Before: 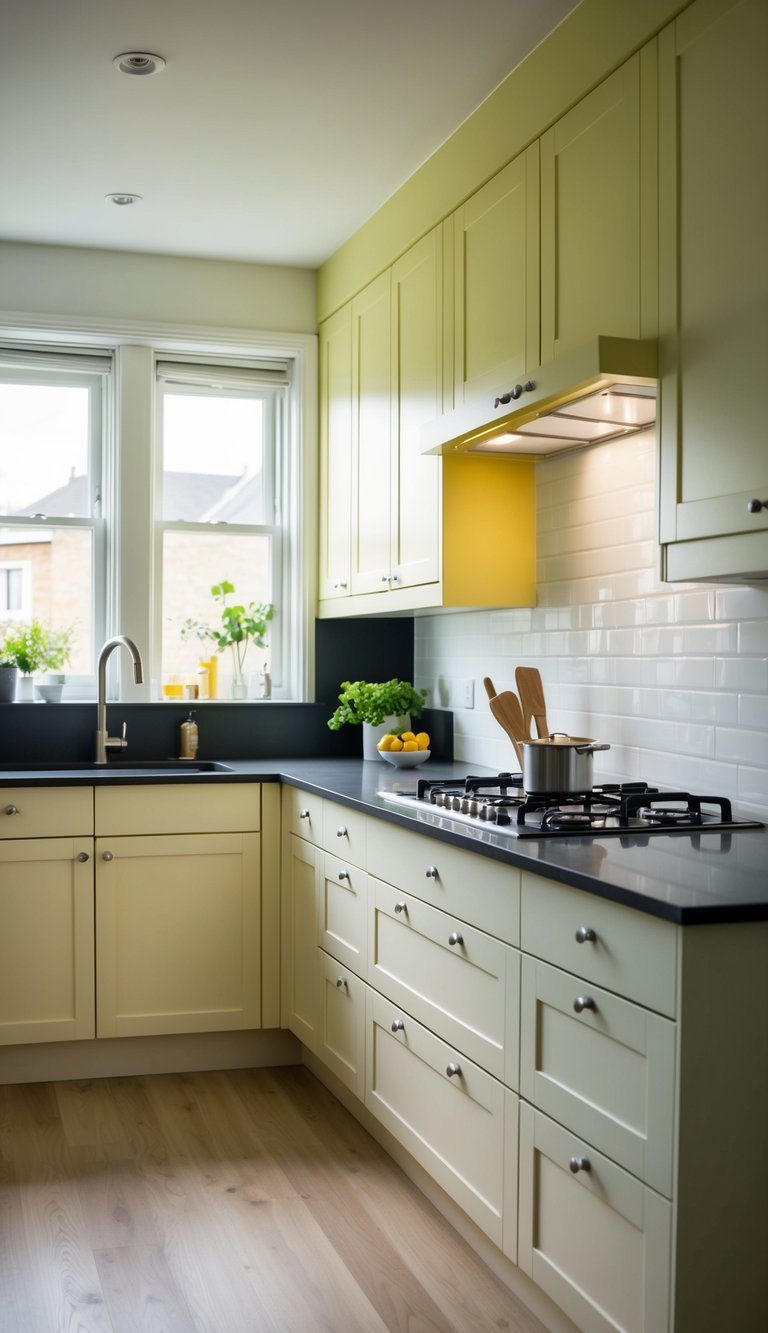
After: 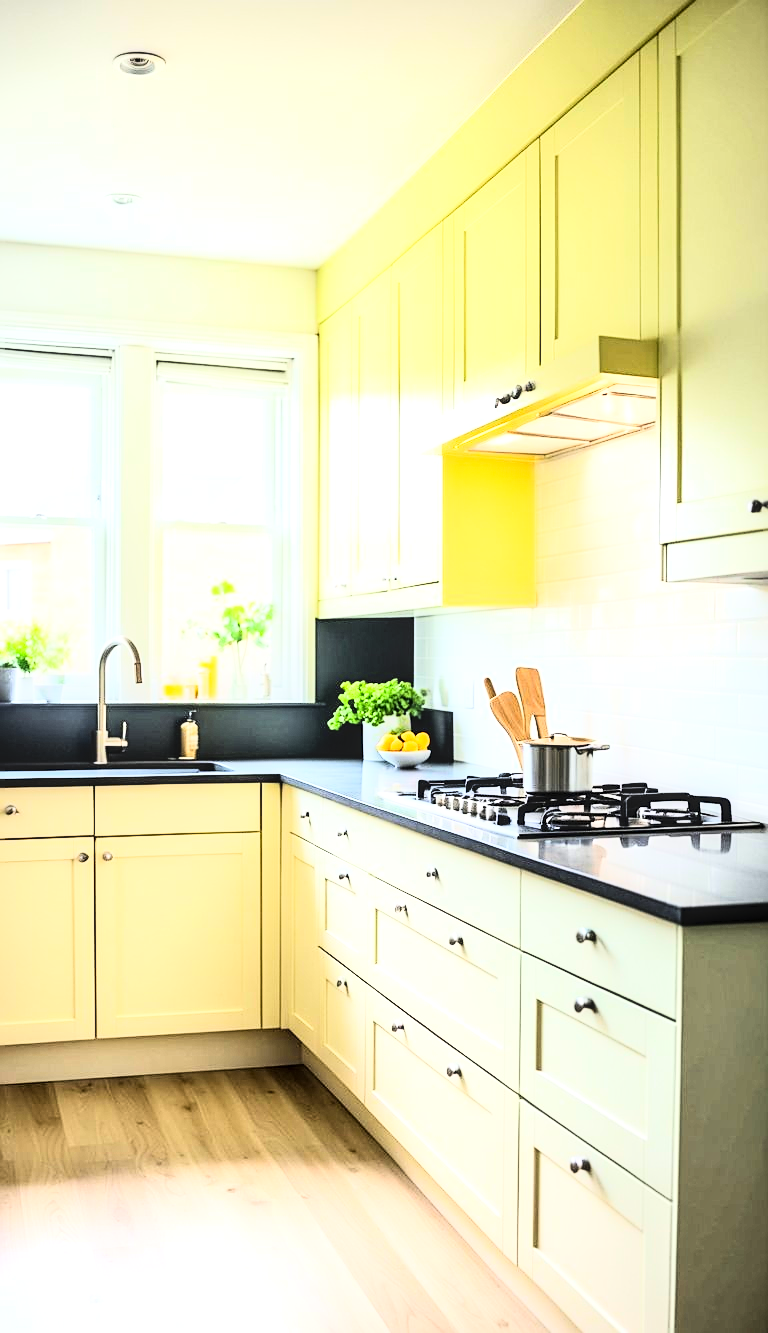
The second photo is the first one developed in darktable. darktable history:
exposure: black level correction 0, exposure 1.2 EV, compensate exposure bias true, compensate highlight preservation false
local contrast: on, module defaults
rgb curve: curves: ch0 [(0, 0) (0.21, 0.15) (0.24, 0.21) (0.5, 0.75) (0.75, 0.96) (0.89, 0.99) (1, 1)]; ch1 [(0, 0.02) (0.21, 0.13) (0.25, 0.2) (0.5, 0.67) (0.75, 0.9) (0.89, 0.97) (1, 1)]; ch2 [(0, 0.02) (0.21, 0.13) (0.25, 0.2) (0.5, 0.67) (0.75, 0.9) (0.89, 0.97) (1, 1)], compensate middle gray true
sharpen: on, module defaults
